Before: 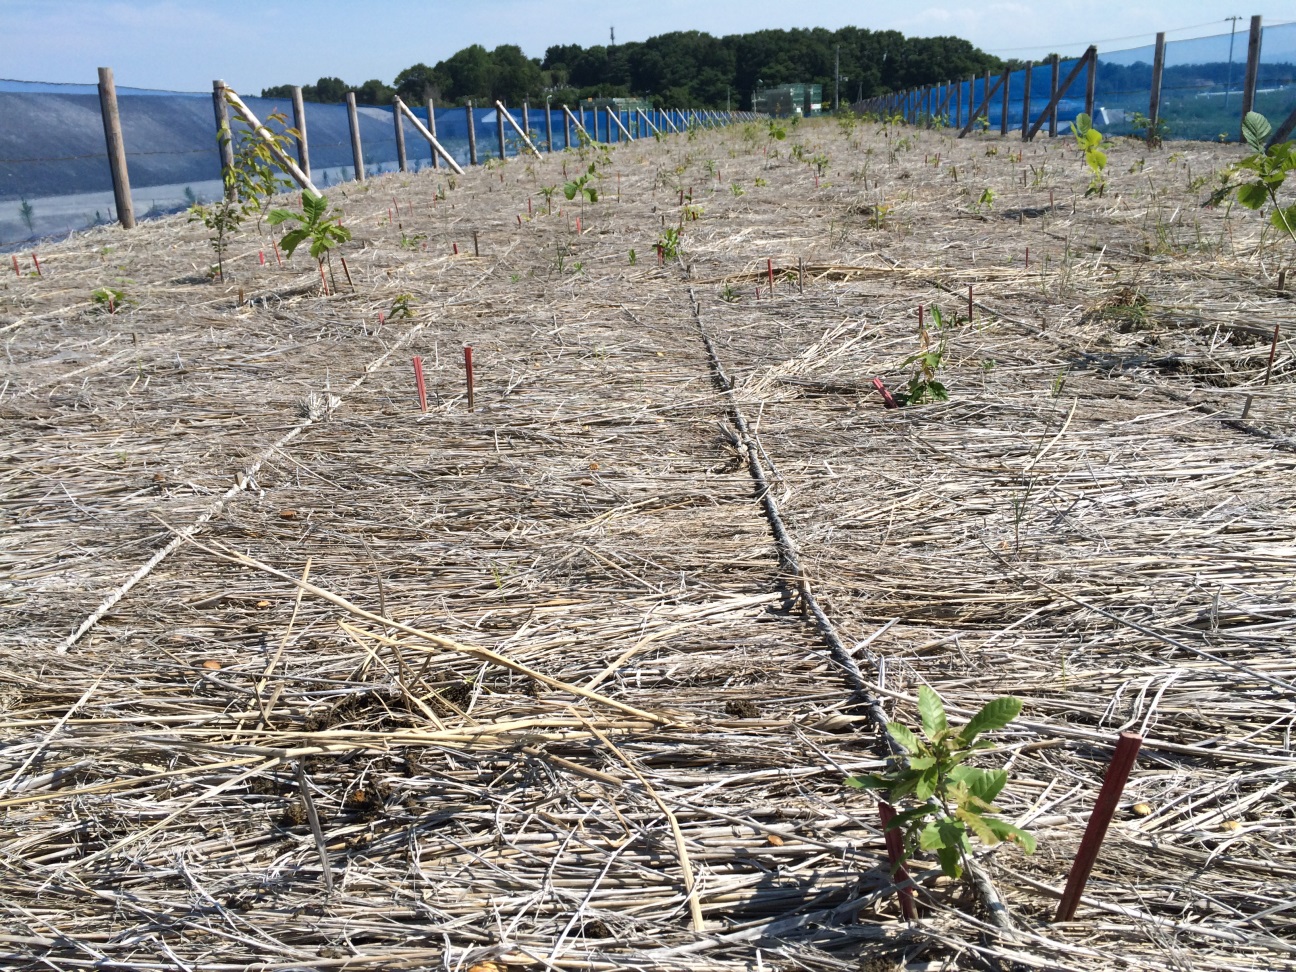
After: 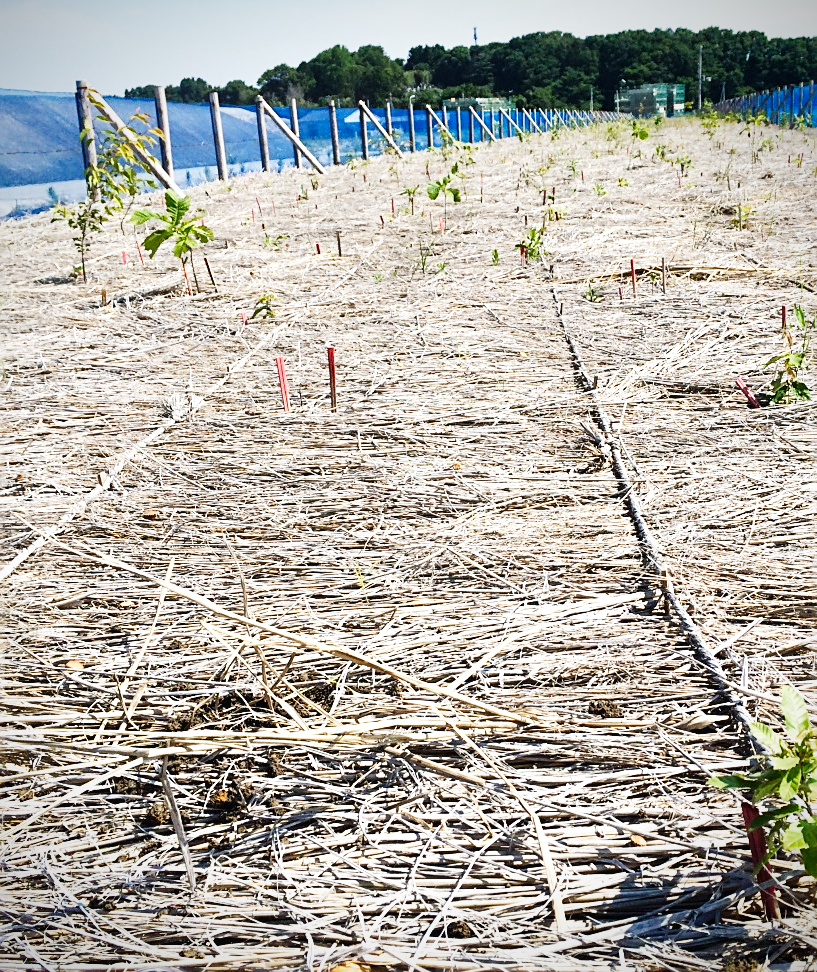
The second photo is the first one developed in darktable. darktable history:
vignetting: saturation 0.375
crop: left 10.598%, right 26.334%
exposure: compensate highlight preservation false
sharpen: on, module defaults
local contrast: mode bilateral grid, contrast 99, coarseness 99, detail 108%, midtone range 0.2
base curve: curves: ch0 [(0, 0.003) (0.001, 0.002) (0.006, 0.004) (0.02, 0.022) (0.048, 0.086) (0.094, 0.234) (0.162, 0.431) (0.258, 0.629) (0.385, 0.8) (0.548, 0.918) (0.751, 0.988) (1, 1)], preserve colors none
tone equalizer: edges refinement/feathering 500, mask exposure compensation -1.57 EV, preserve details no
